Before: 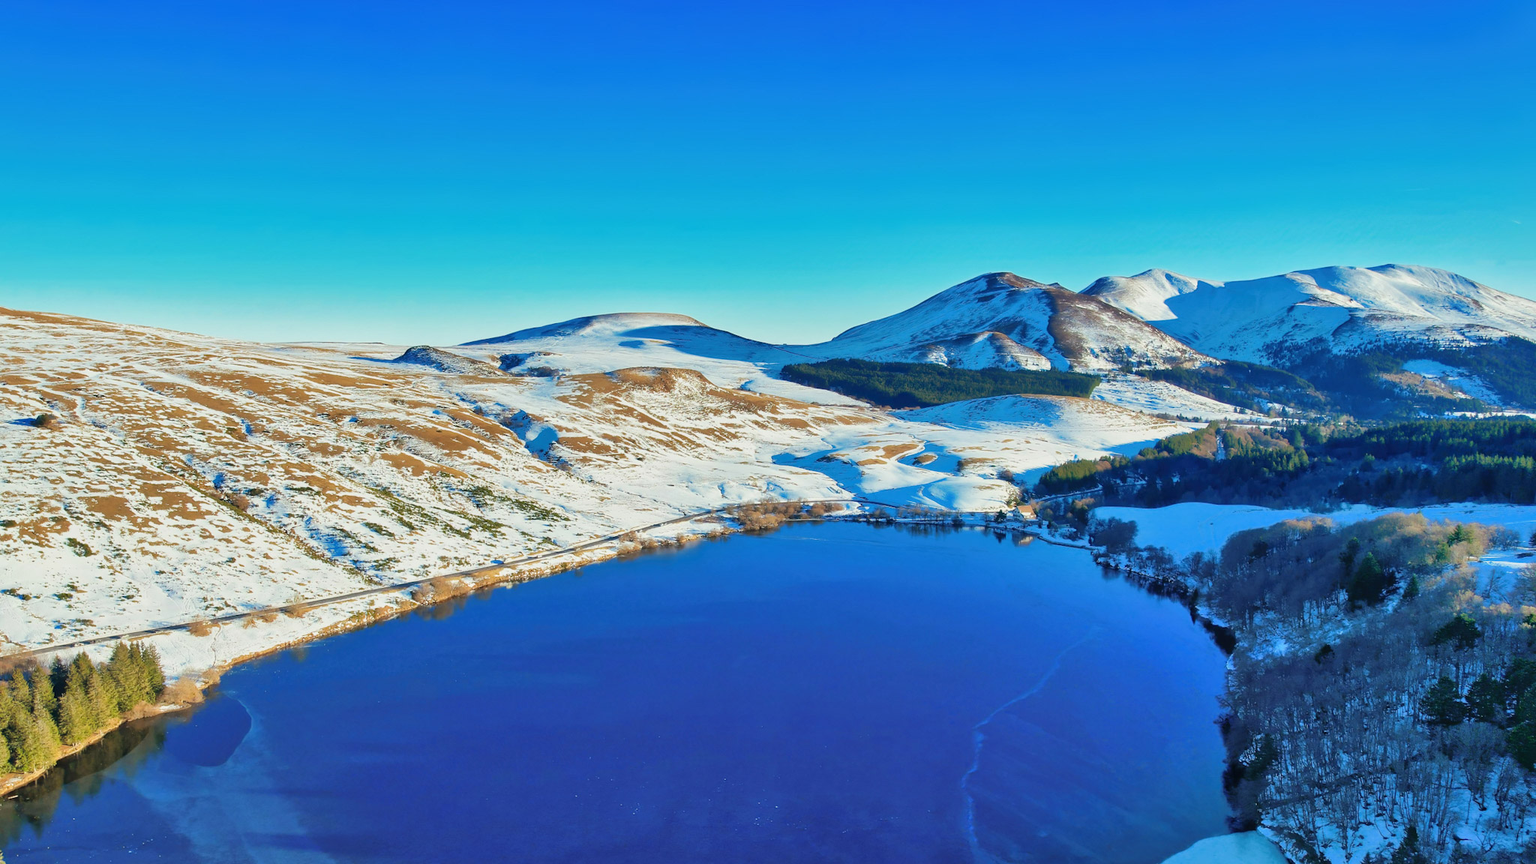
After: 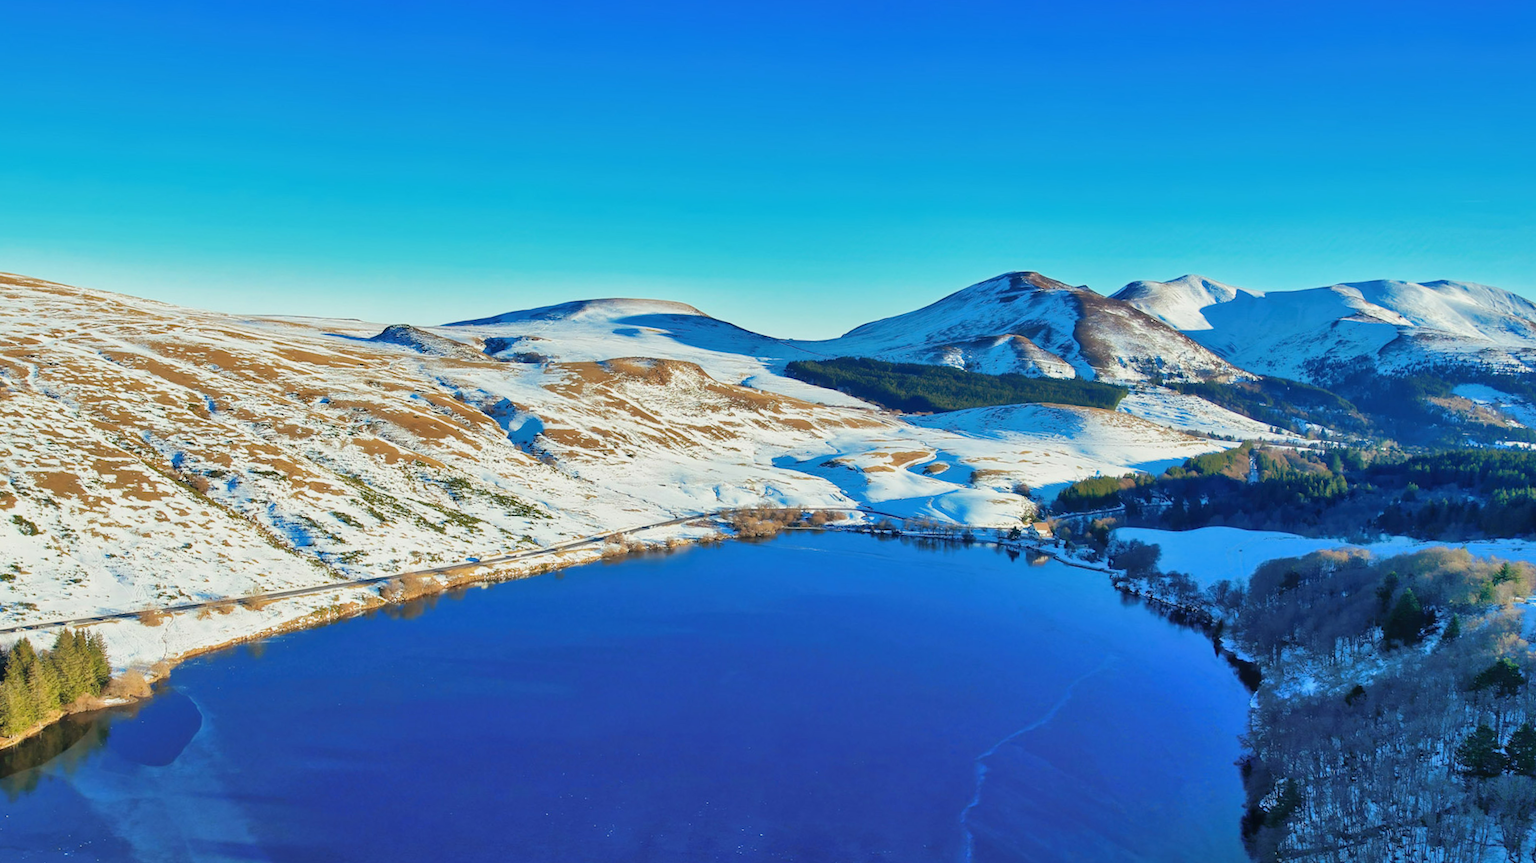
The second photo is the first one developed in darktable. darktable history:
exposure: exposure 0 EV, compensate highlight preservation false
crop and rotate: angle -2.38°
